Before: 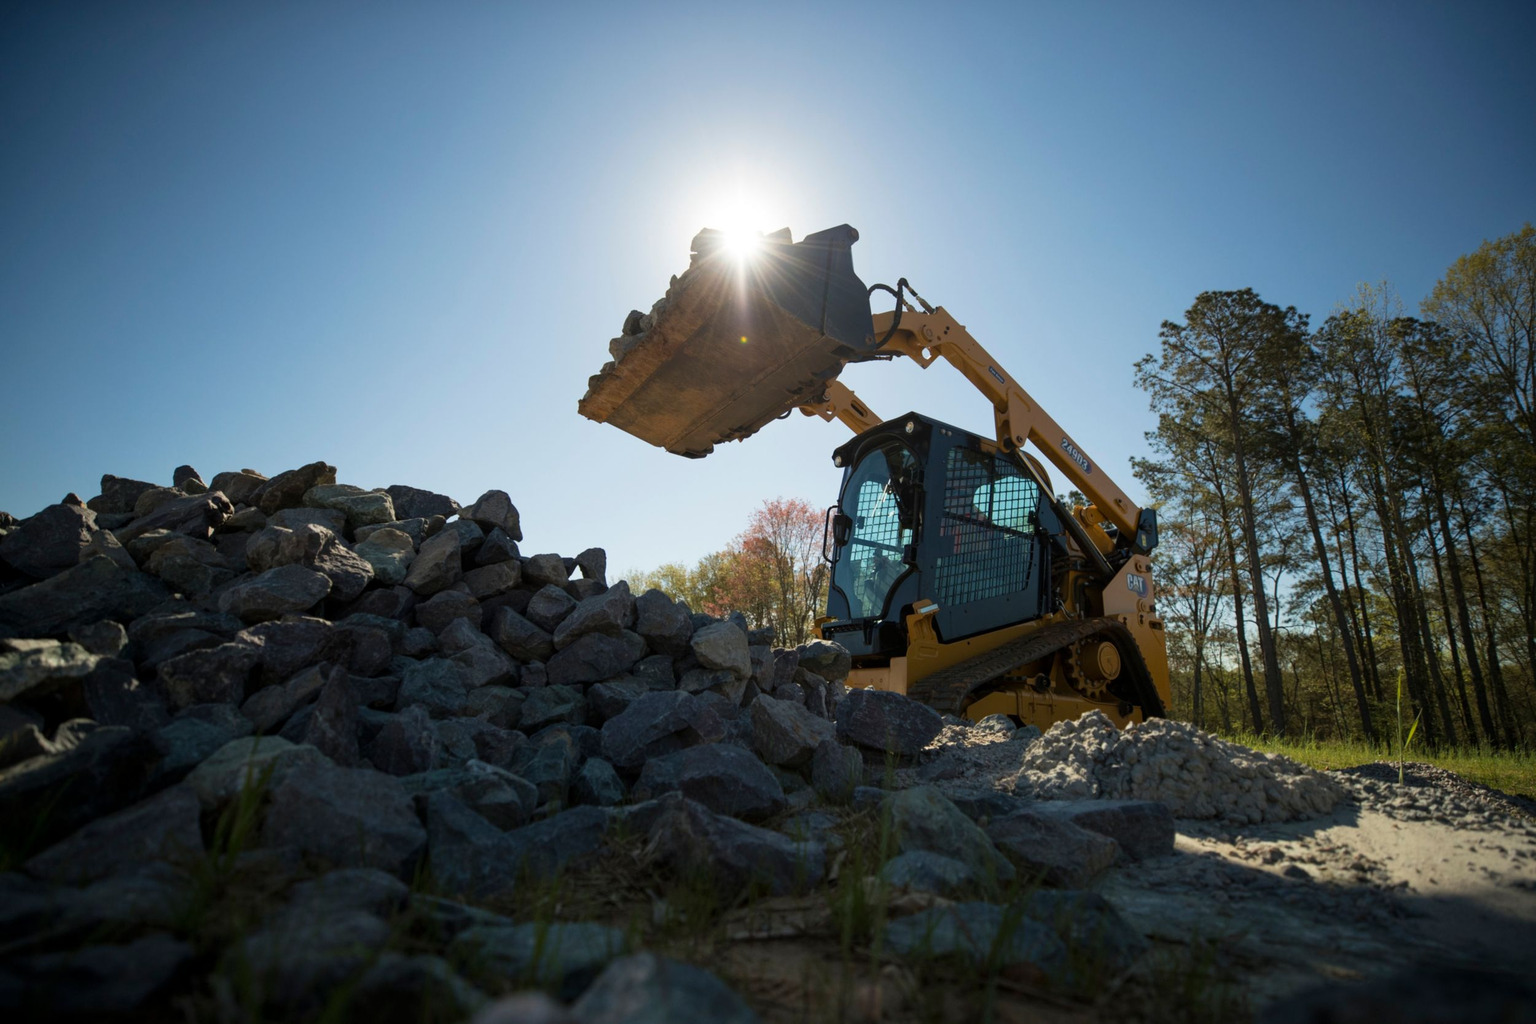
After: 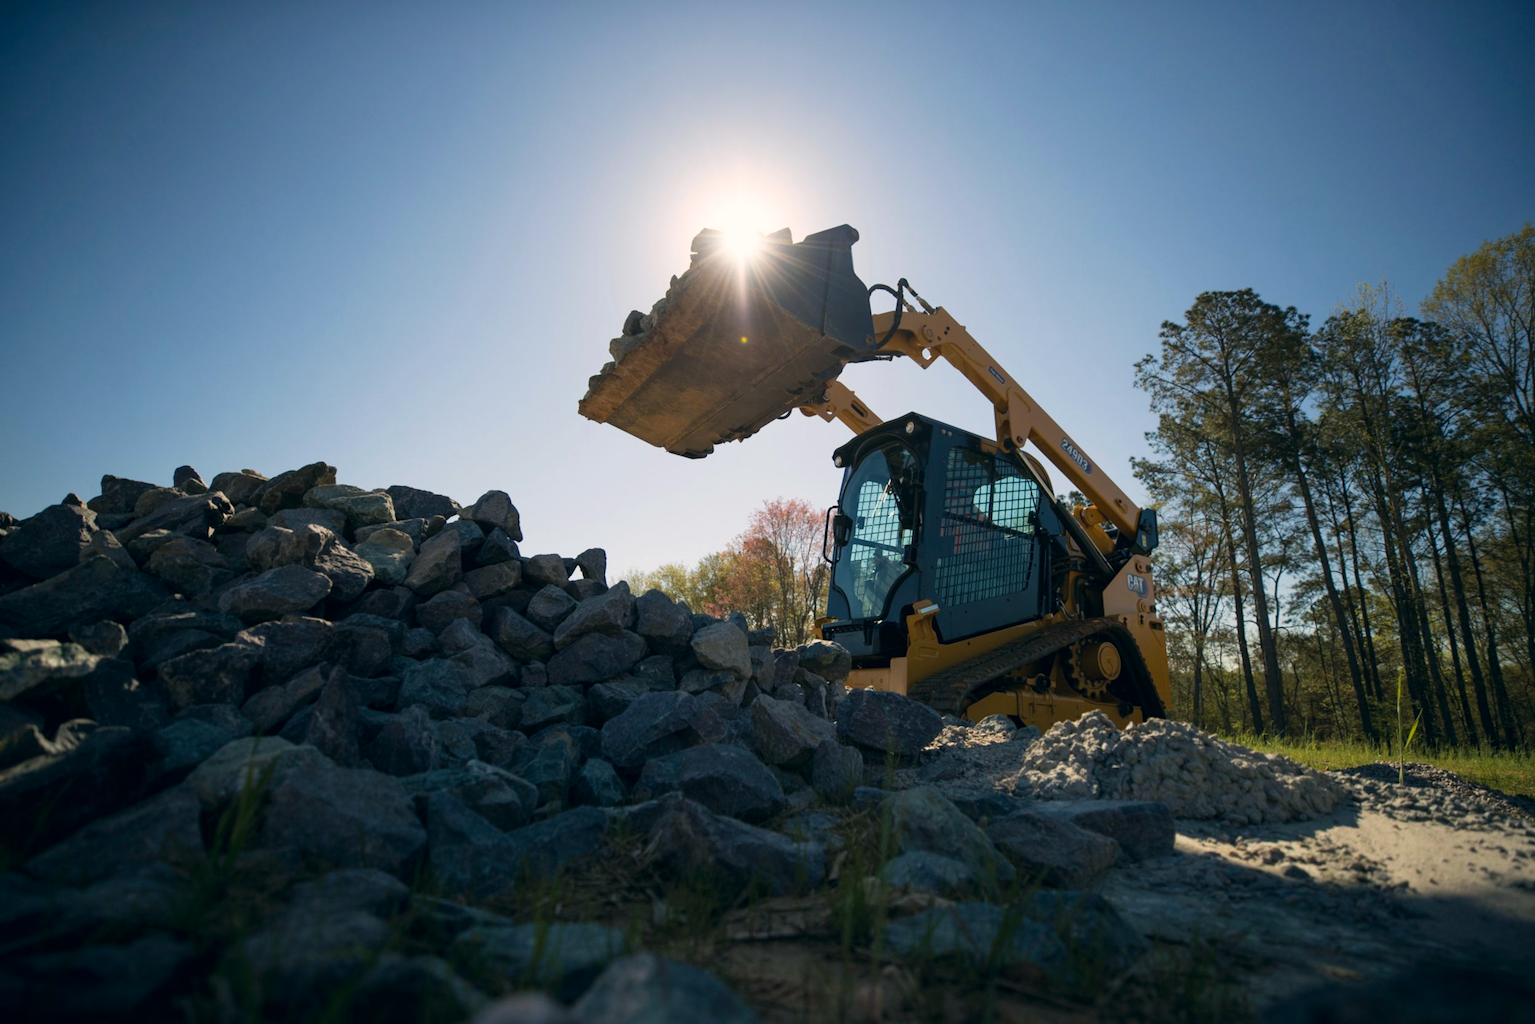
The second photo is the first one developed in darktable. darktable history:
color correction: highlights a* 5.47, highlights b* 5.28, shadows a* -4.08, shadows b* -4.98
